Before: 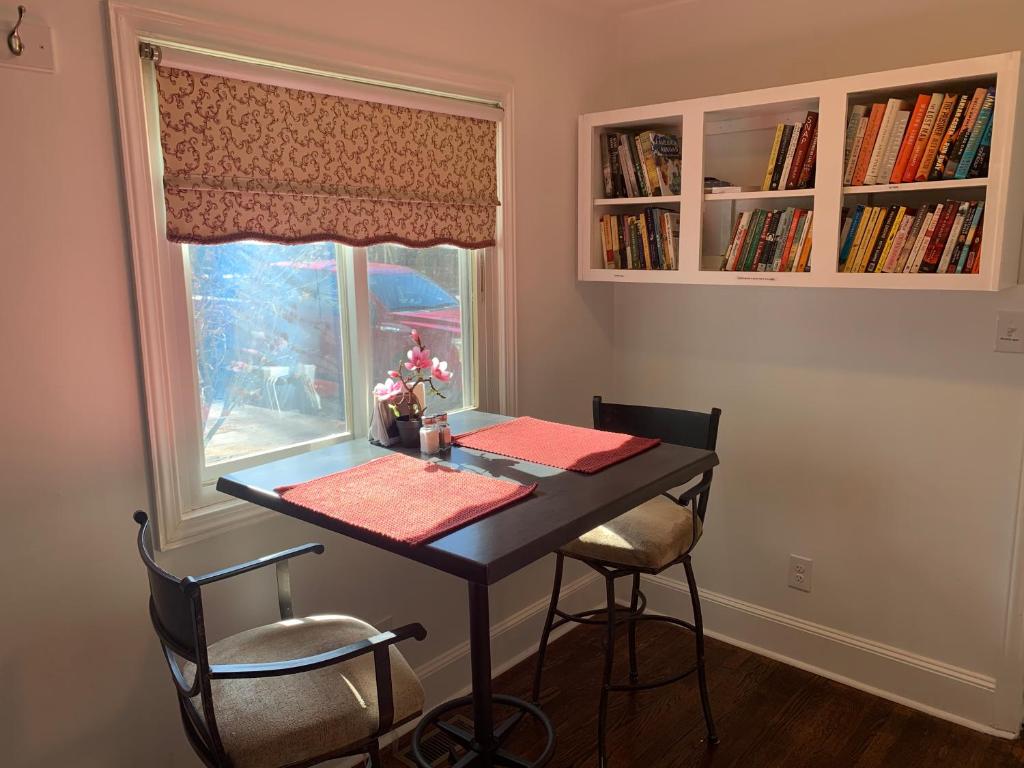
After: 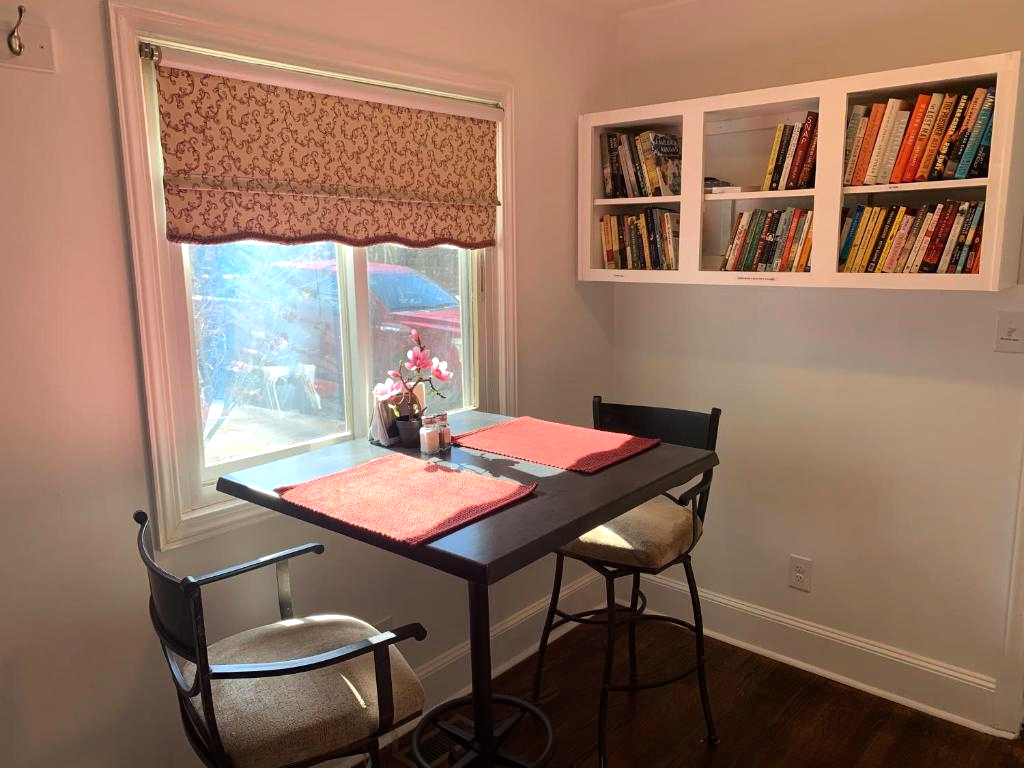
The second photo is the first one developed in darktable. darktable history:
tone equalizer: -8 EV -0.408 EV, -7 EV -0.42 EV, -6 EV -0.332 EV, -5 EV -0.187 EV, -3 EV 0.205 EV, -2 EV 0.312 EV, -1 EV 0.406 EV, +0 EV 0.432 EV
exposure: exposure -0.041 EV, compensate highlight preservation false
